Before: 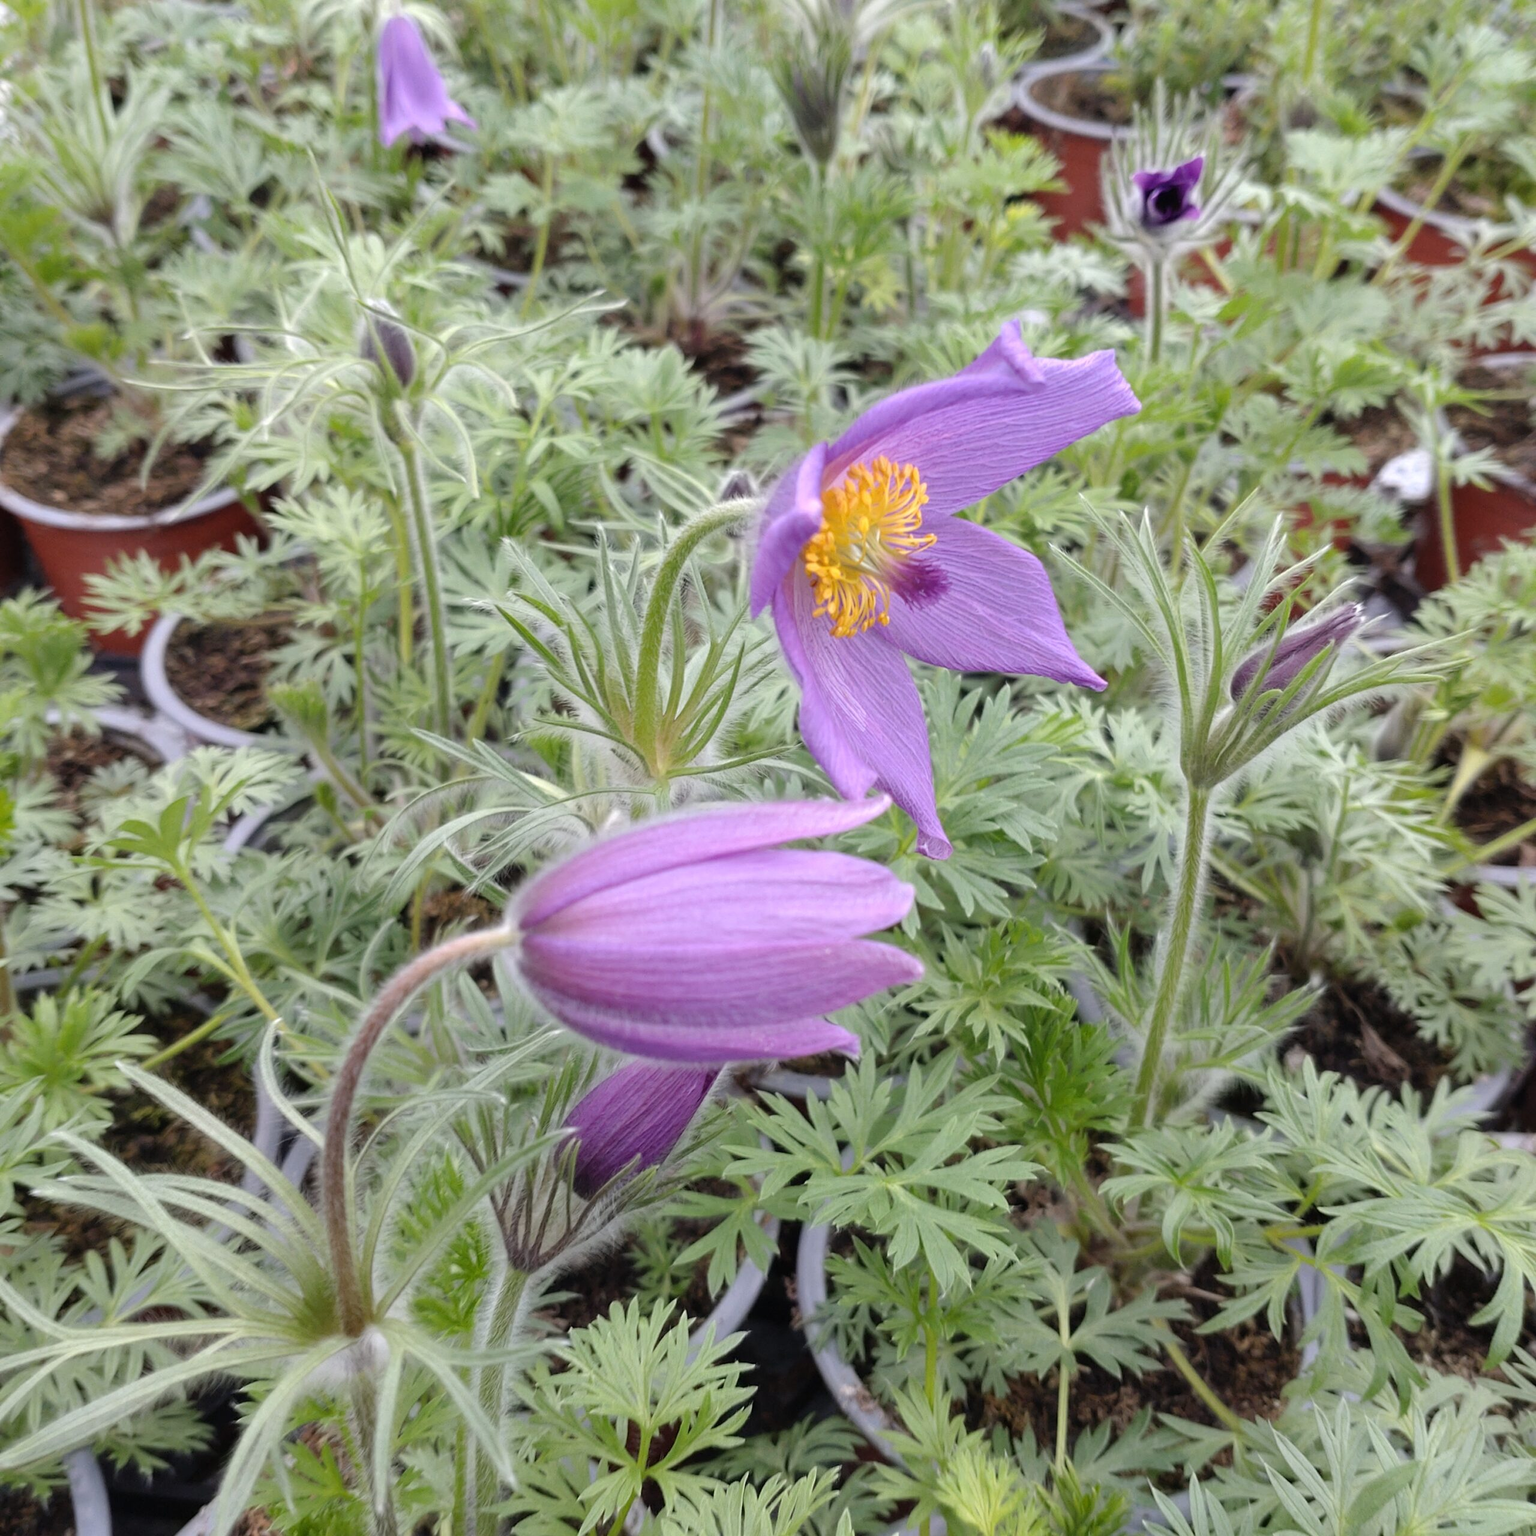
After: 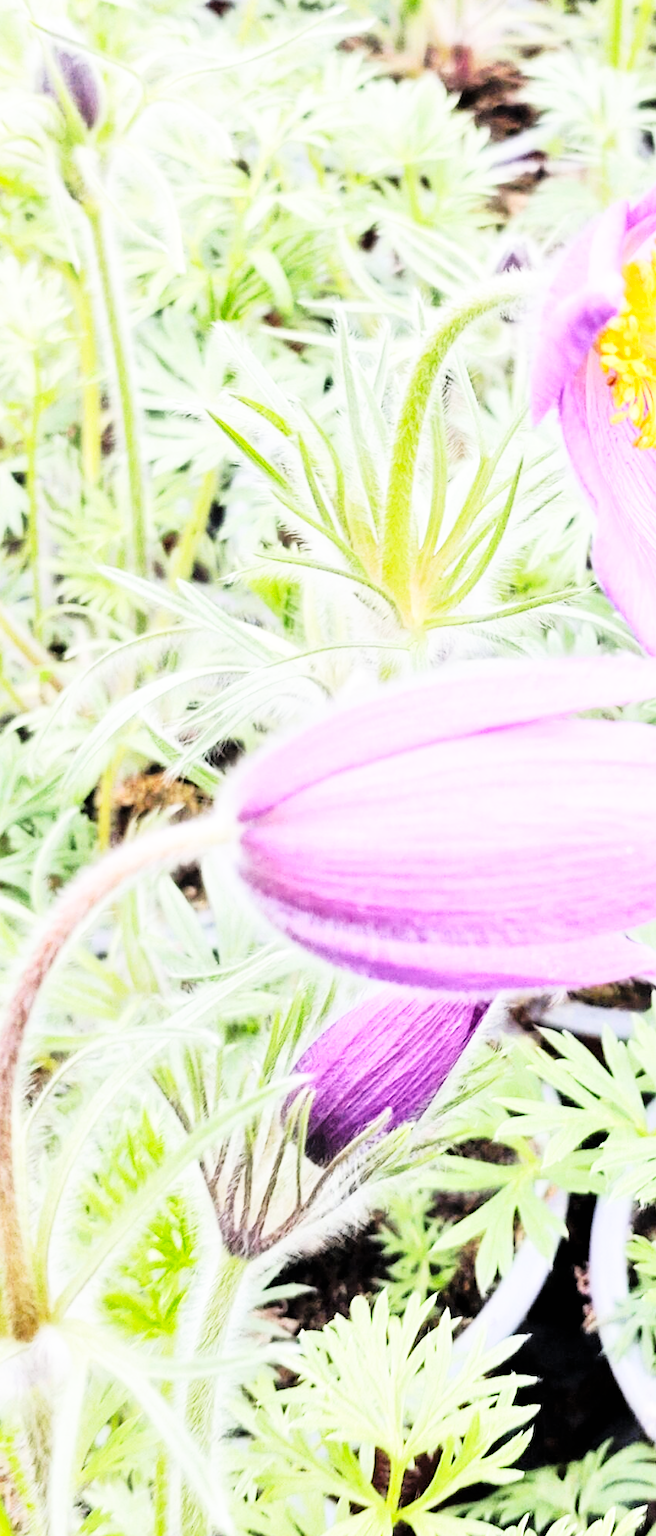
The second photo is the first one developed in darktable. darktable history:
exposure: compensate highlight preservation false
tone equalizer: -7 EV 0.15 EV, -6 EV 0.6 EV, -5 EV 1.15 EV, -4 EV 1.33 EV, -3 EV 1.15 EV, -2 EV 0.6 EV, -1 EV 0.15 EV, mask exposure compensation -0.5 EV
base curve: curves: ch0 [(0, 0) (0.007, 0.004) (0.027, 0.03) (0.046, 0.07) (0.207, 0.54) (0.442, 0.872) (0.673, 0.972) (1, 1)], preserve colors none
crop and rotate: left 21.77%, top 18.528%, right 44.676%, bottom 2.997%
tone curve: curves: ch0 [(0, 0) (0.042, 0.01) (0.223, 0.123) (0.59, 0.574) (0.802, 0.868) (1, 1)], color space Lab, linked channels, preserve colors none
